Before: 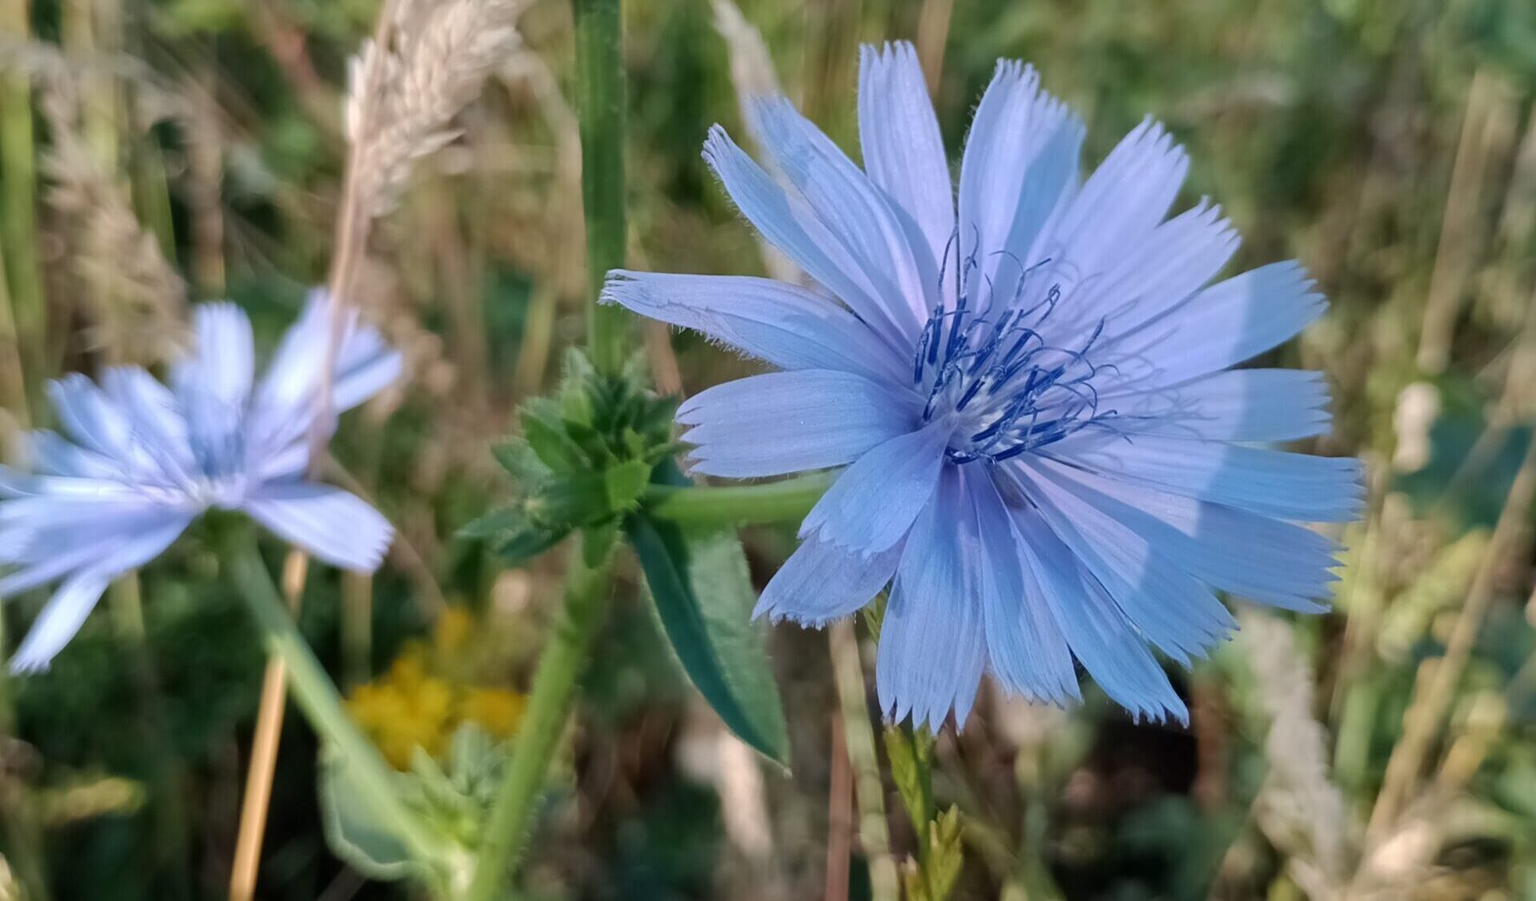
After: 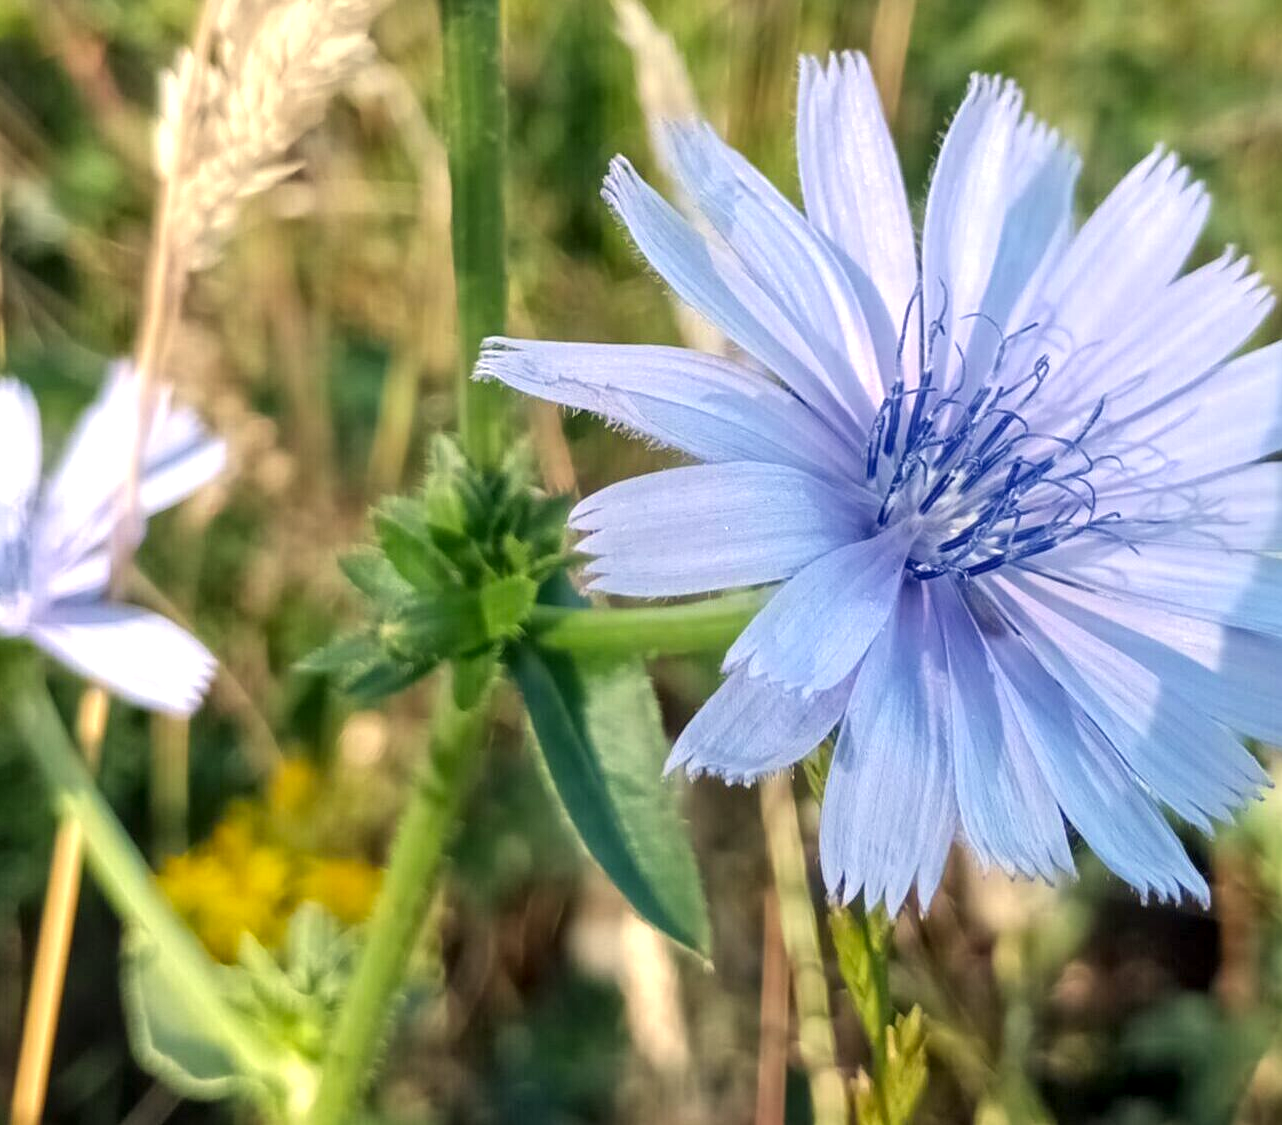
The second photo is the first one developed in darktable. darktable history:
color correction: highlights a* 1.26, highlights b* 17.72
local contrast: on, module defaults
crop and rotate: left 14.426%, right 18.756%
exposure: exposure 0.737 EV, compensate exposure bias true, compensate highlight preservation false
